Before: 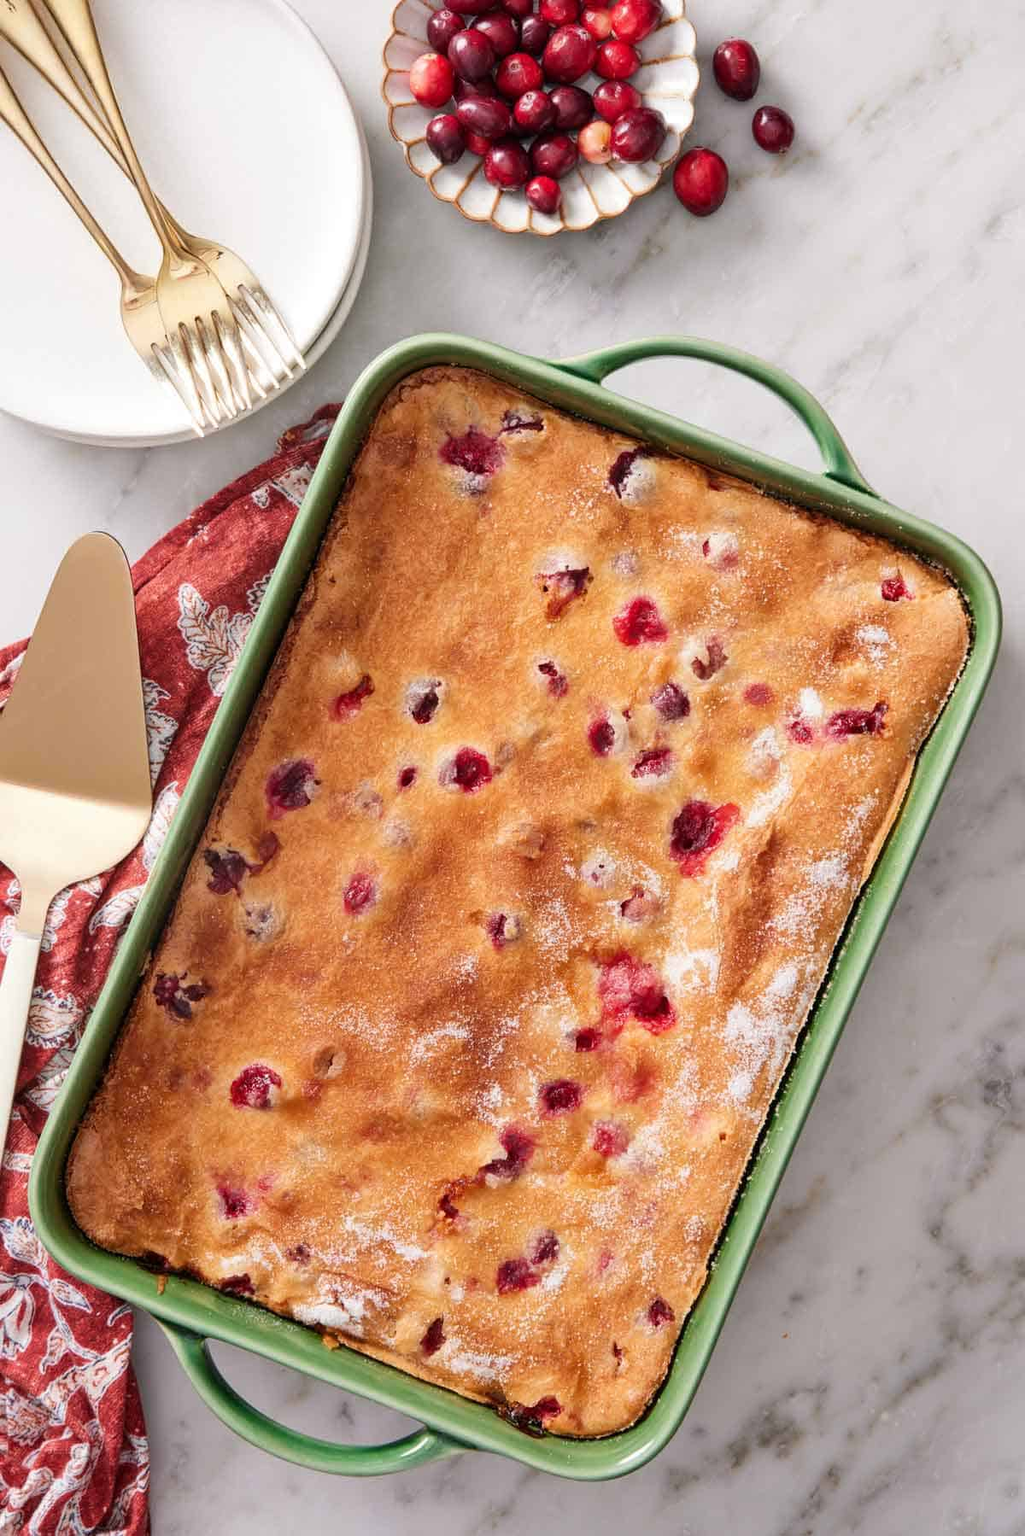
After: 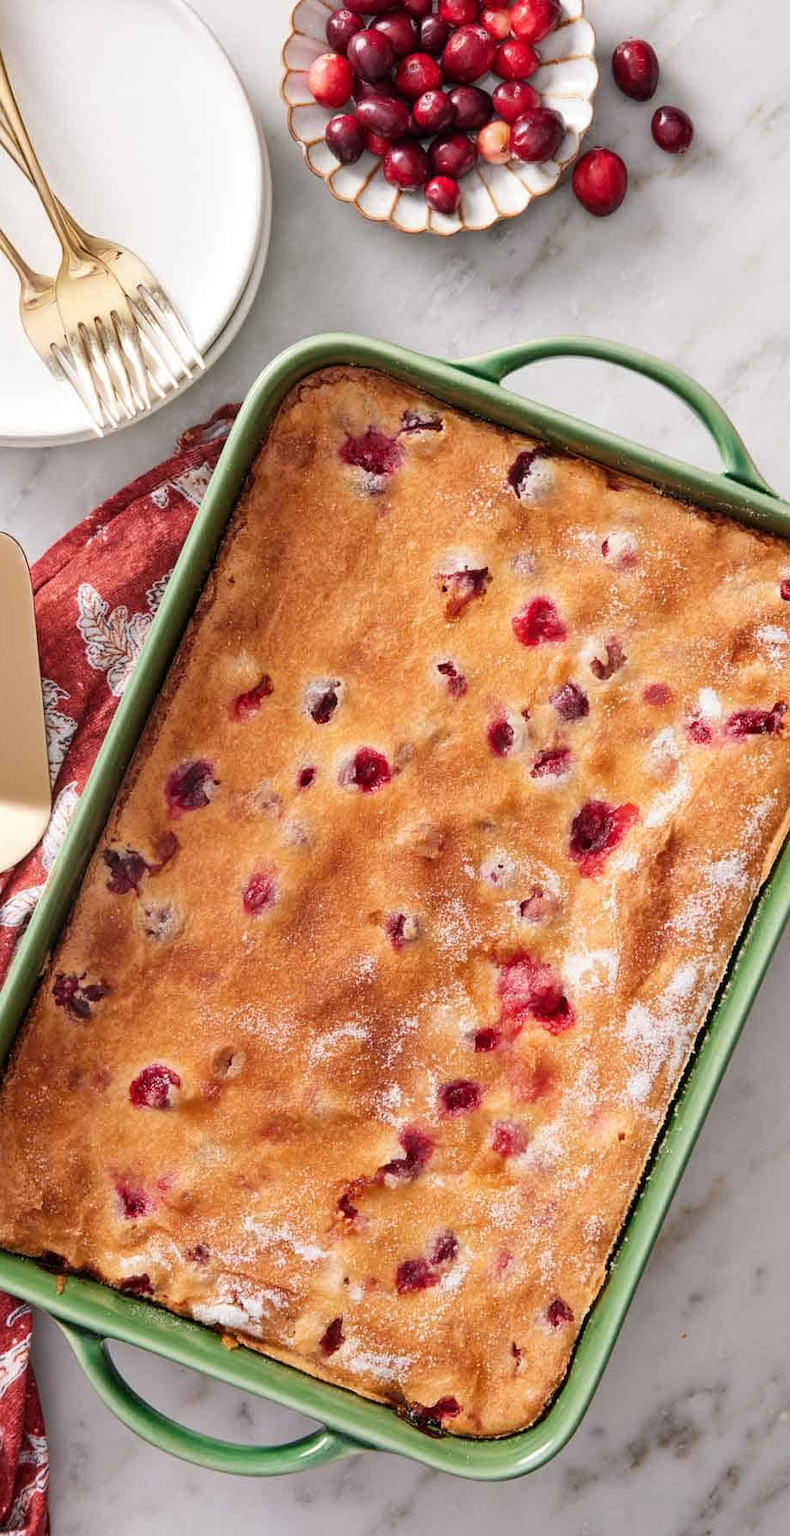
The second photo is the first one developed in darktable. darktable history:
crop: left 9.887%, right 12.886%
